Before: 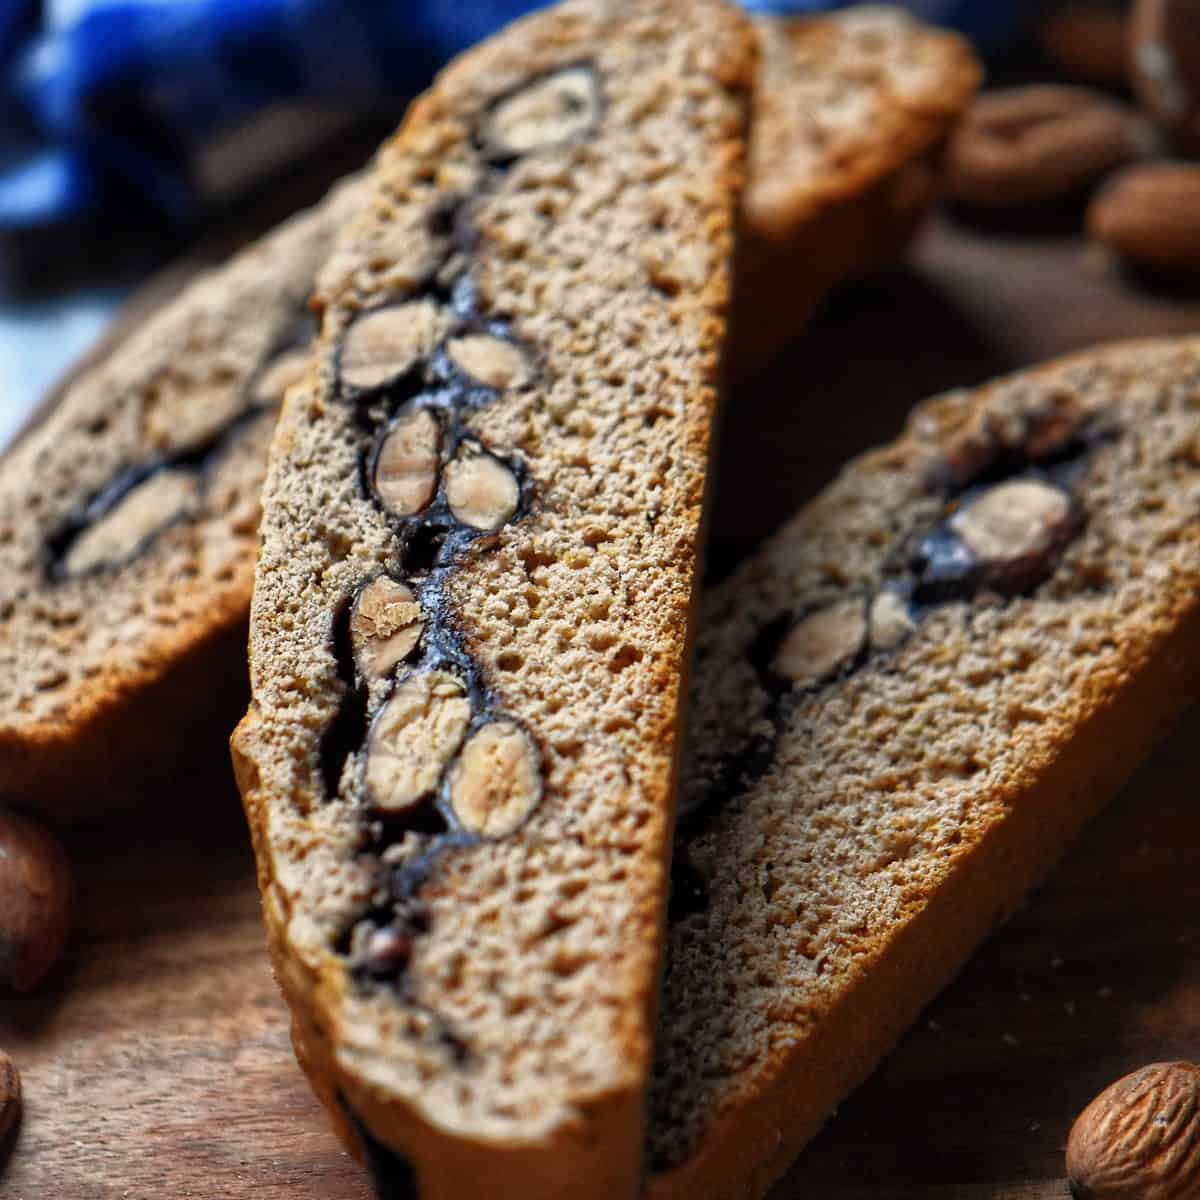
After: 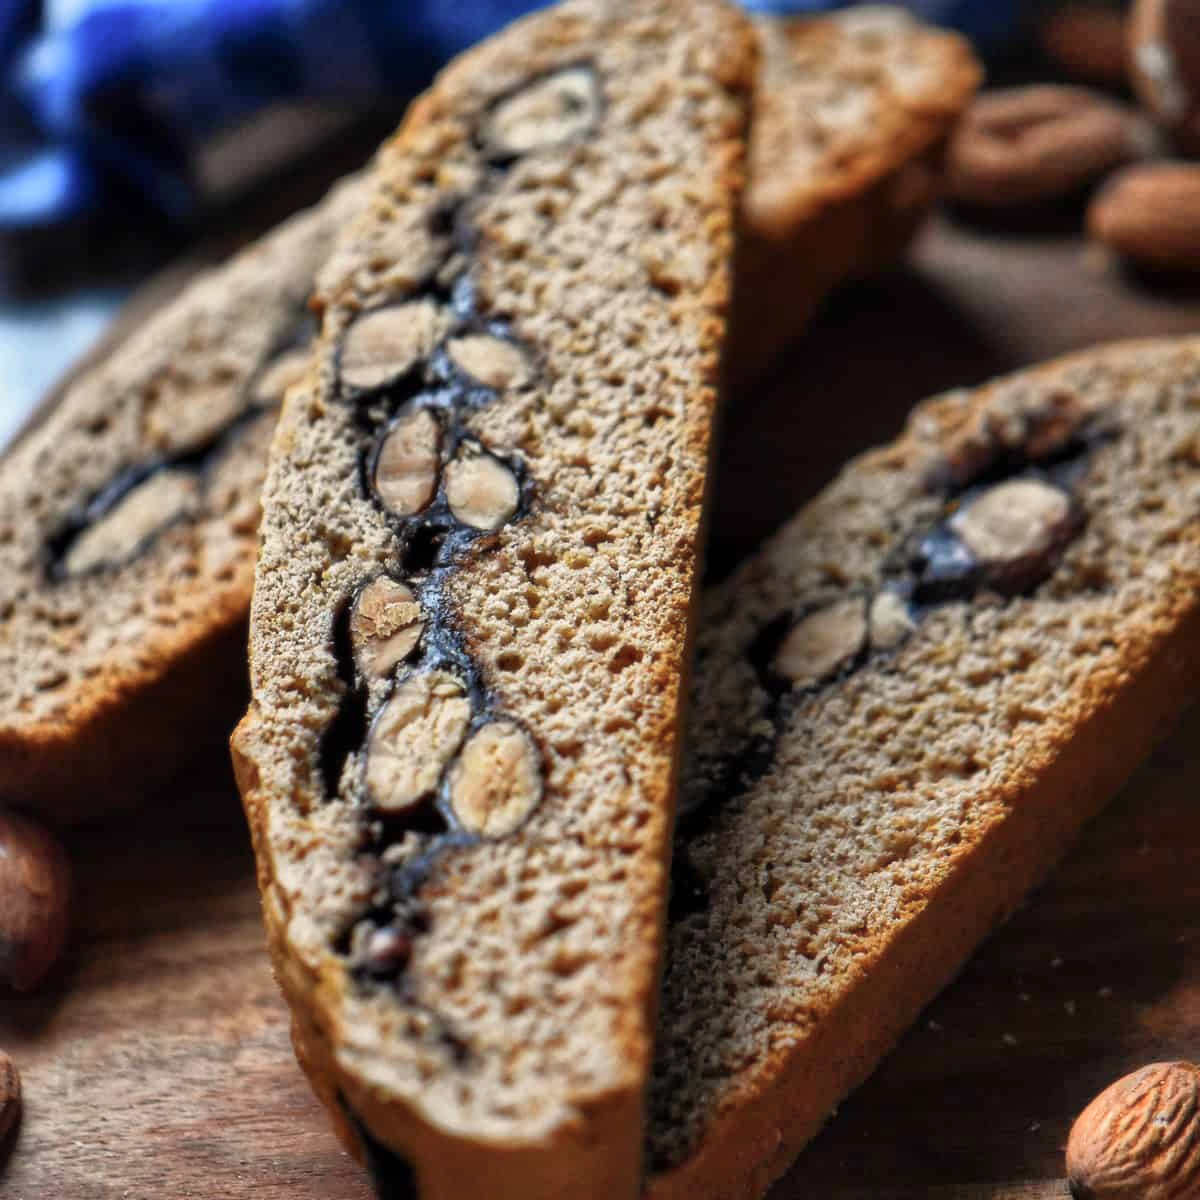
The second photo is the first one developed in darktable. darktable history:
shadows and highlights: soften with gaussian
soften: size 10%, saturation 50%, brightness 0.2 EV, mix 10%
